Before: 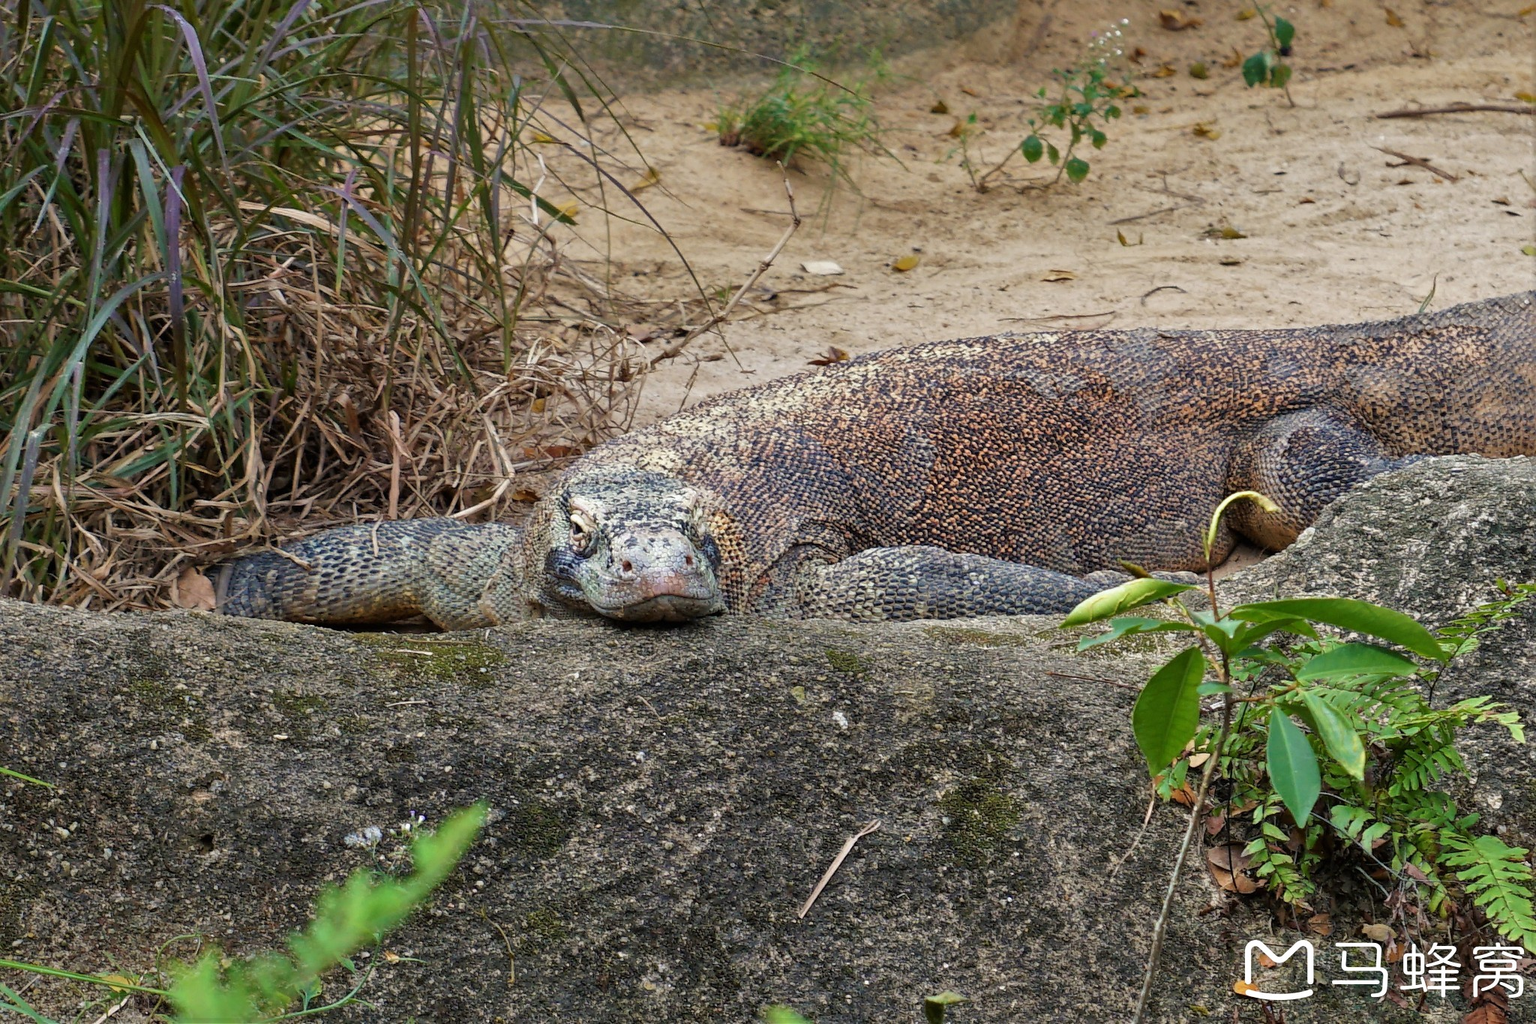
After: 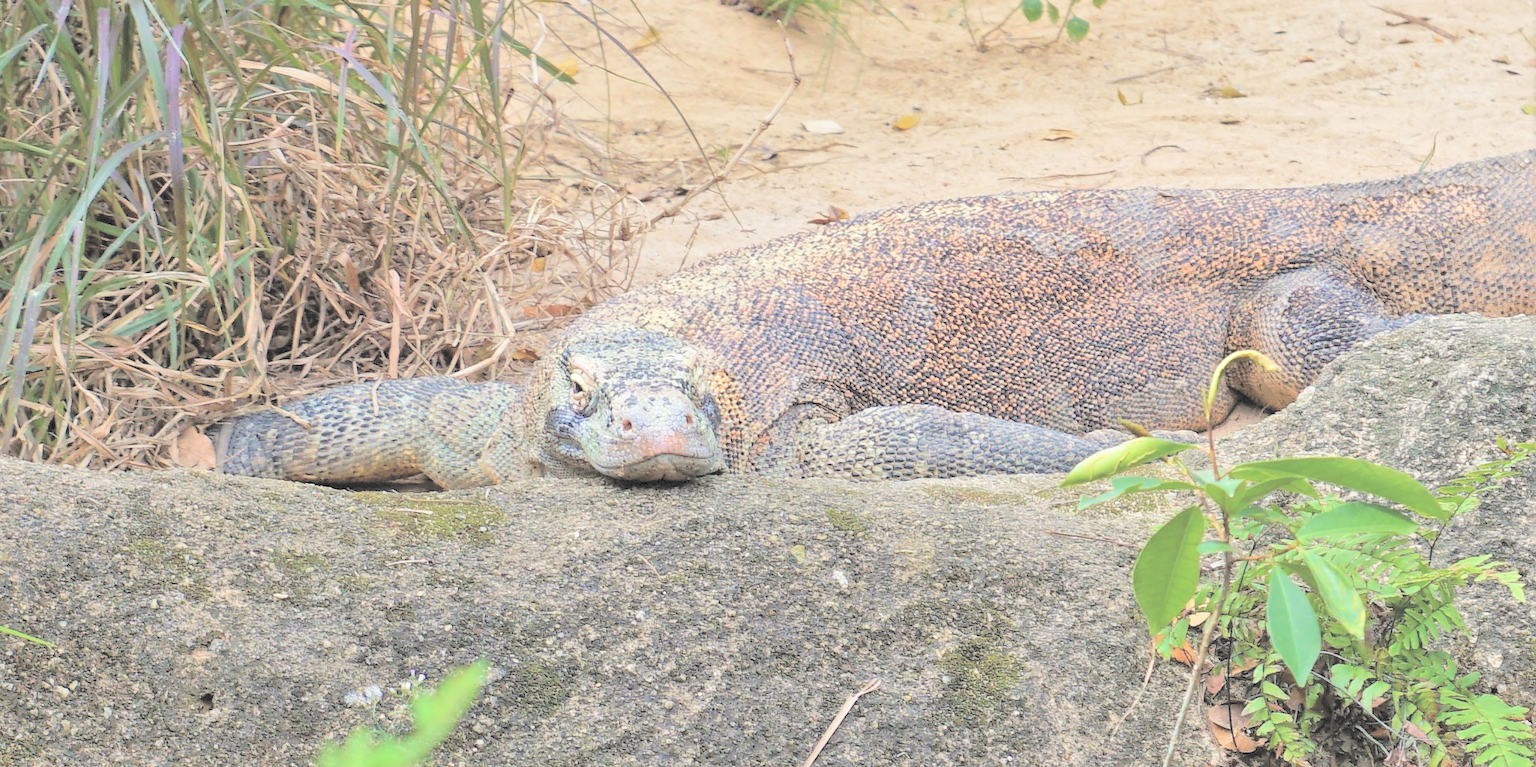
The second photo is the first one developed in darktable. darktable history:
contrast brightness saturation: brightness 1
crop: top 13.819%, bottom 11.169%
